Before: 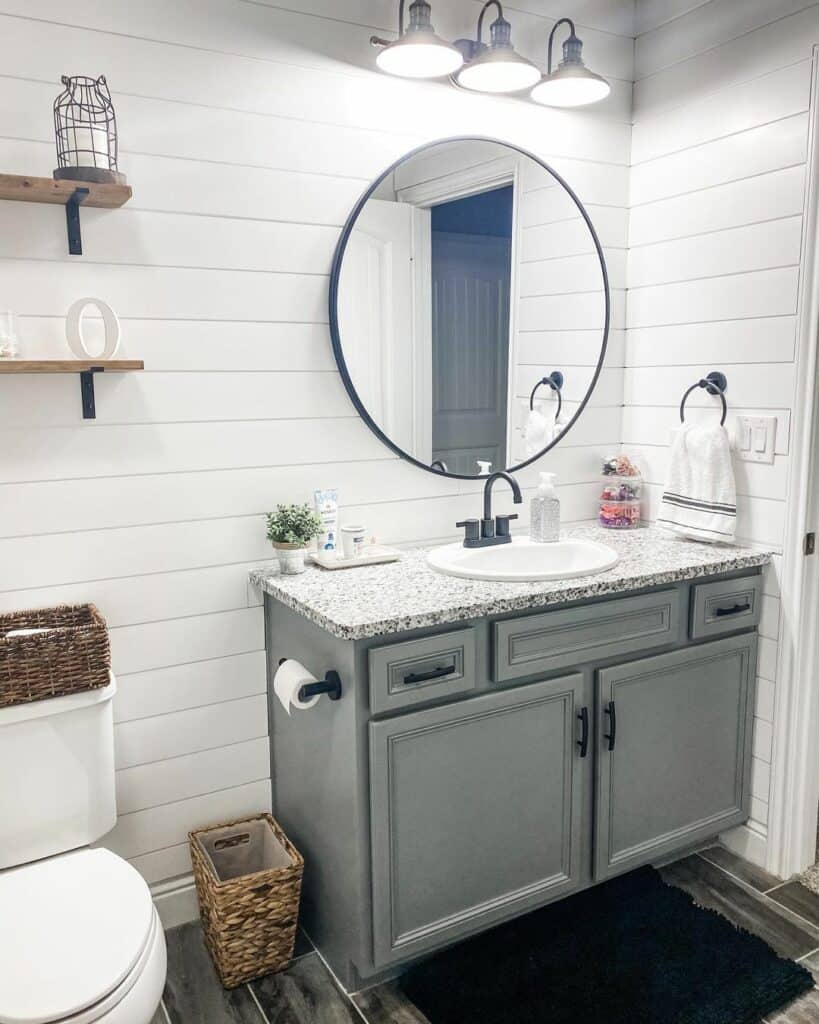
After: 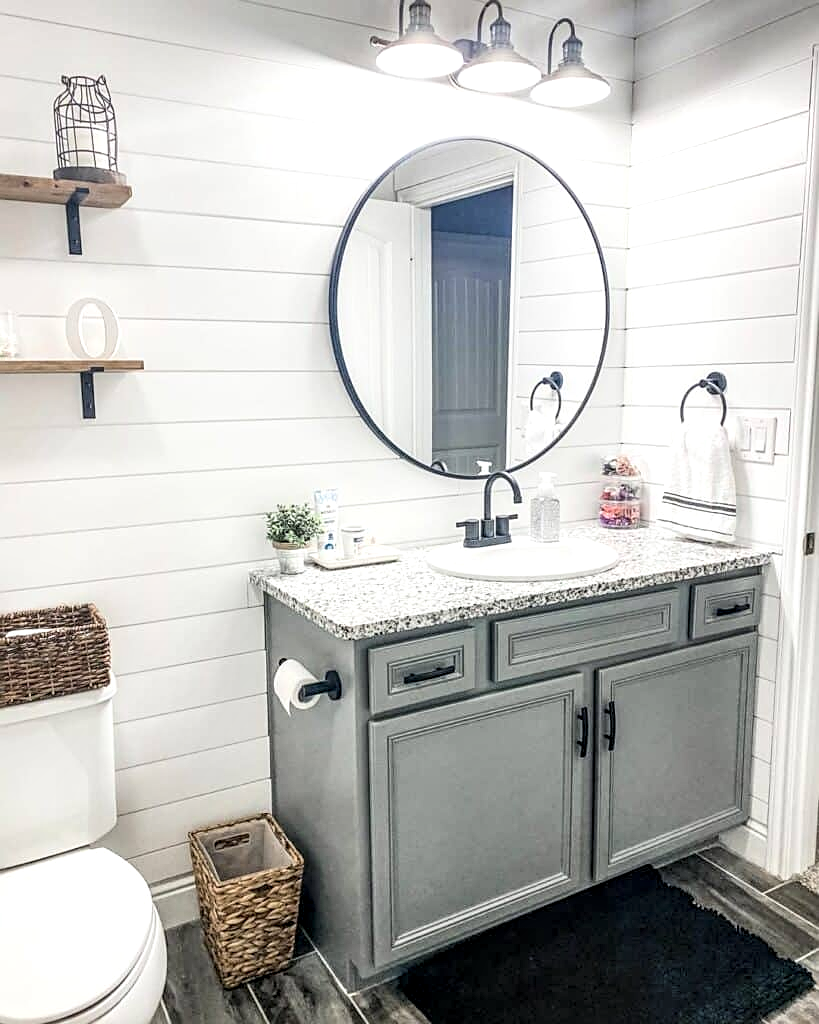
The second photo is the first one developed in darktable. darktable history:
local contrast: detail 150%
contrast brightness saturation: contrast 0.138, brightness 0.215
sharpen: on, module defaults
